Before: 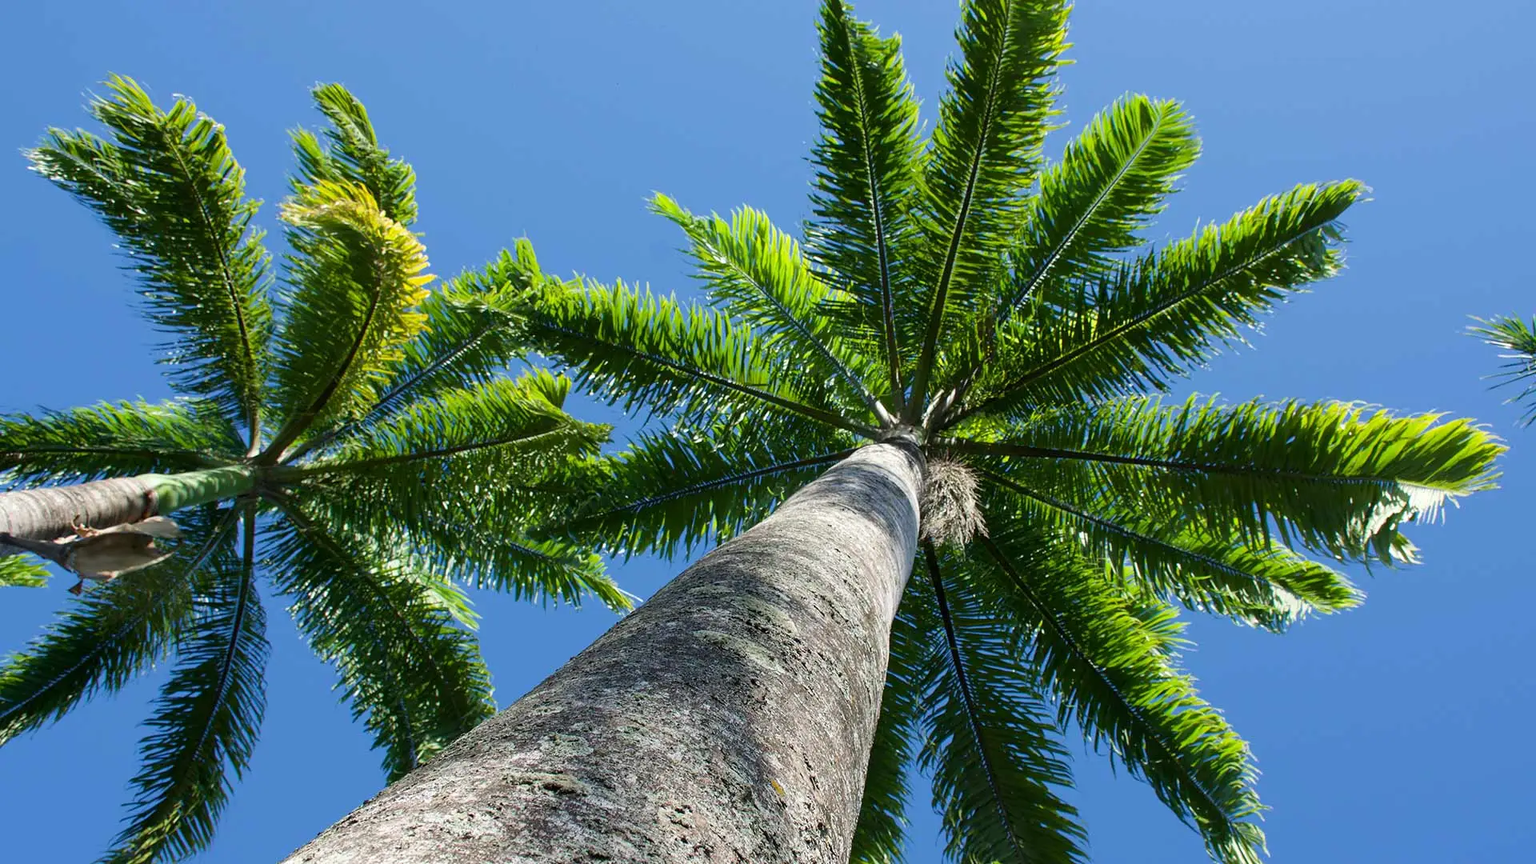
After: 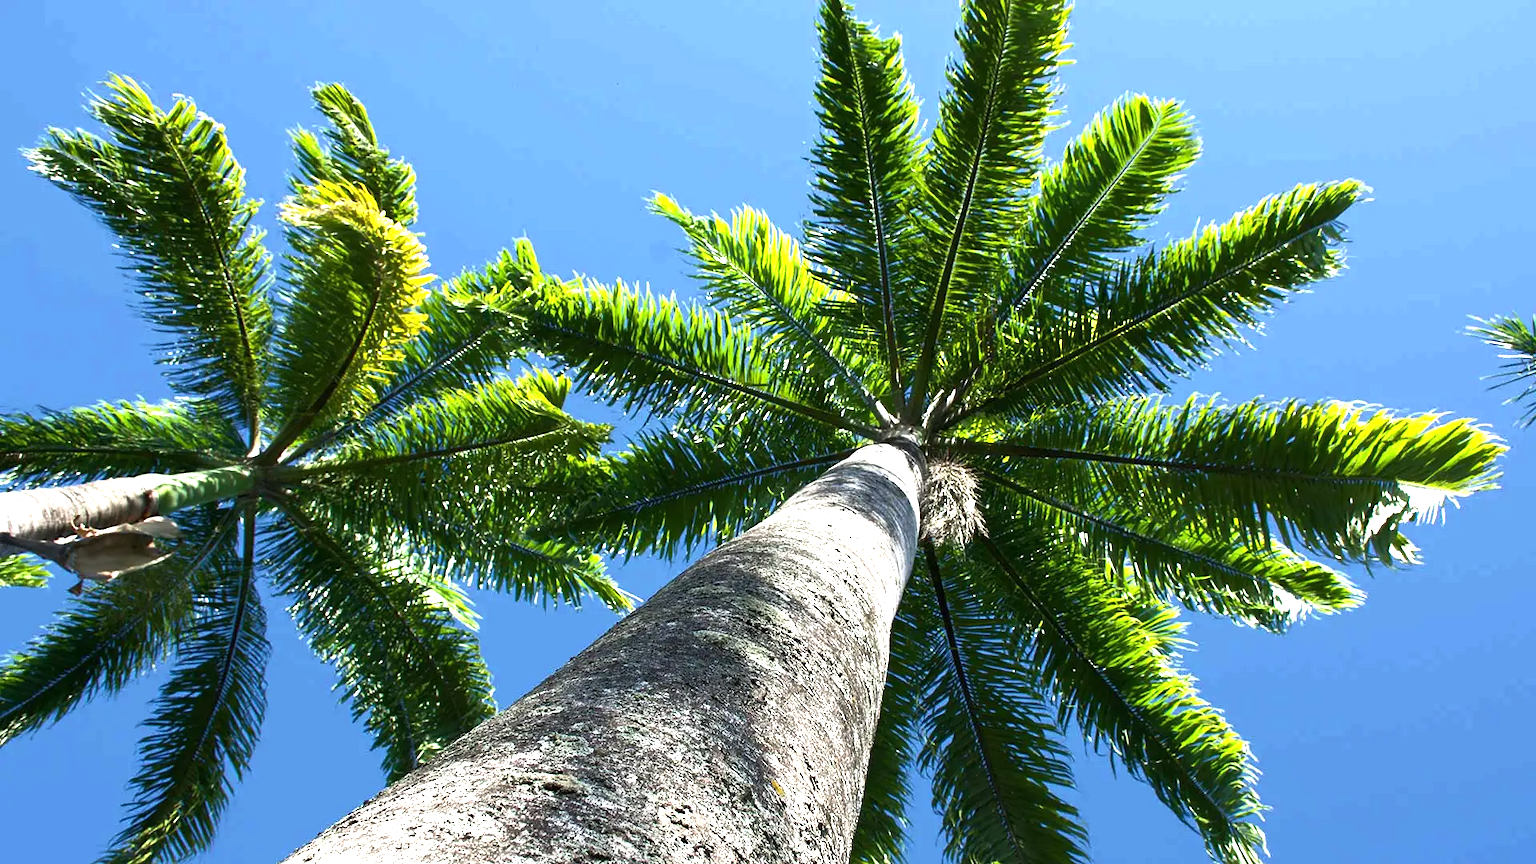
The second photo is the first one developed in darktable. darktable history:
exposure: black level correction 0, exposure 1.1 EV, compensate highlight preservation false
rgb curve: curves: ch0 [(0, 0) (0.415, 0.237) (1, 1)]
white balance: emerald 1
